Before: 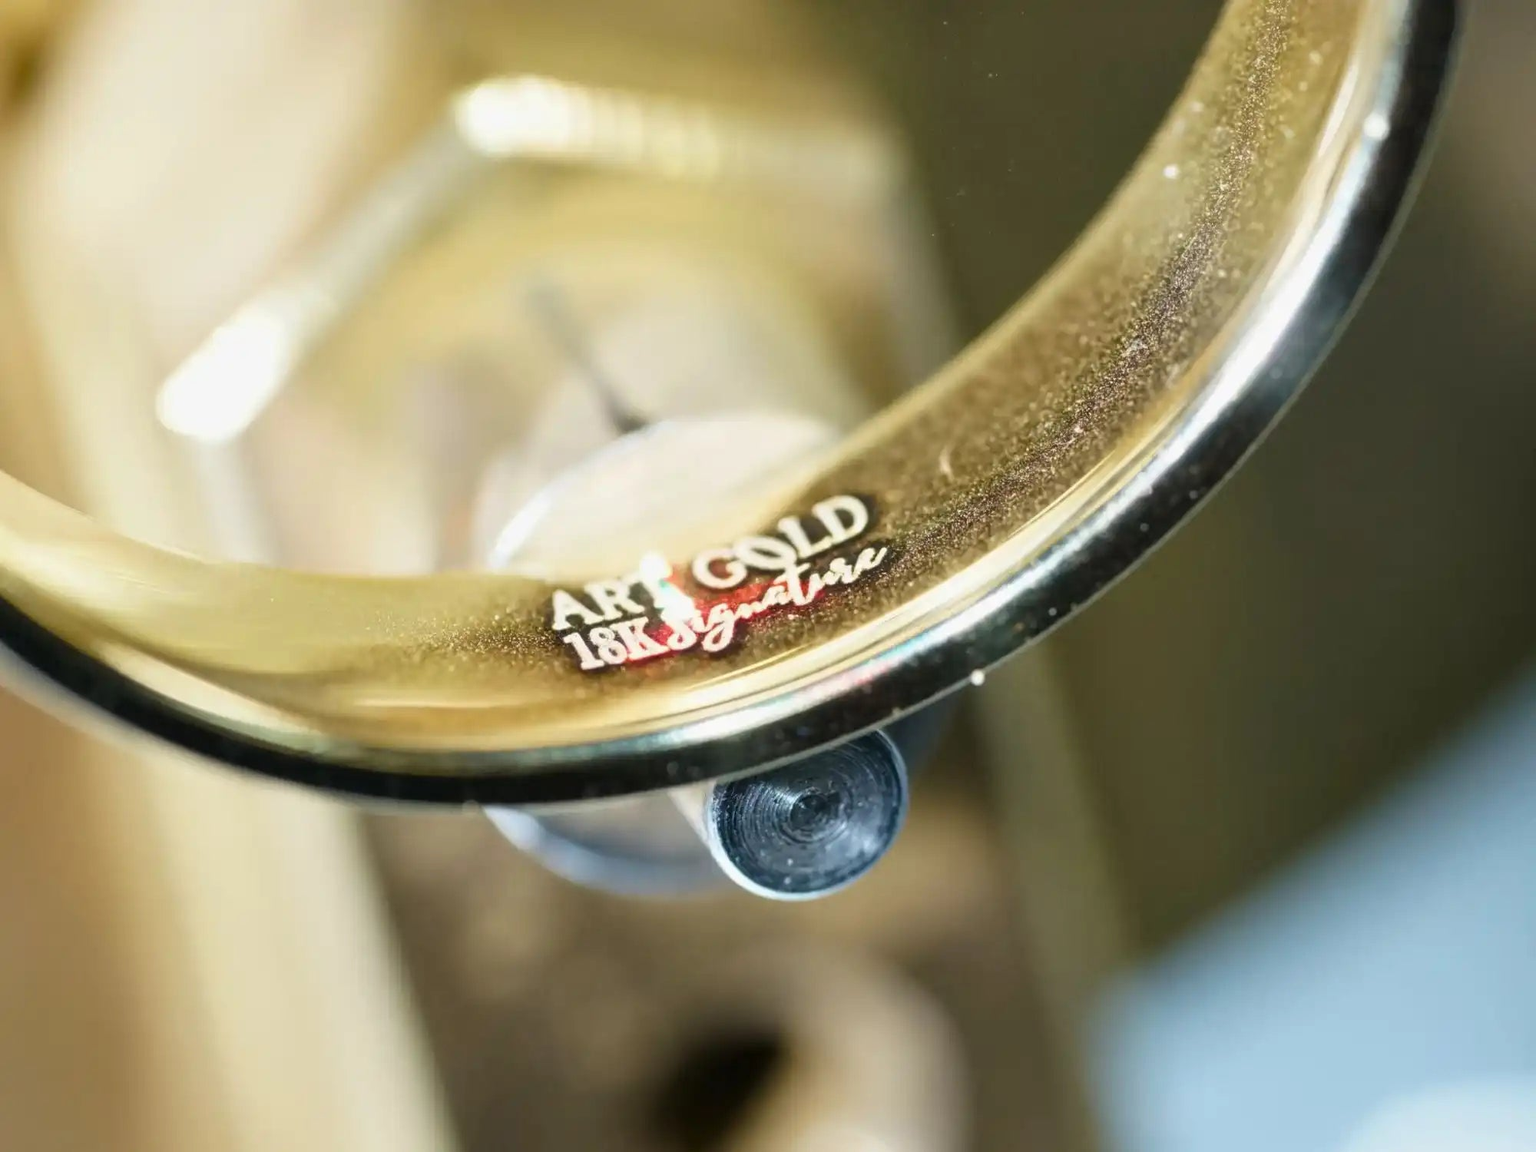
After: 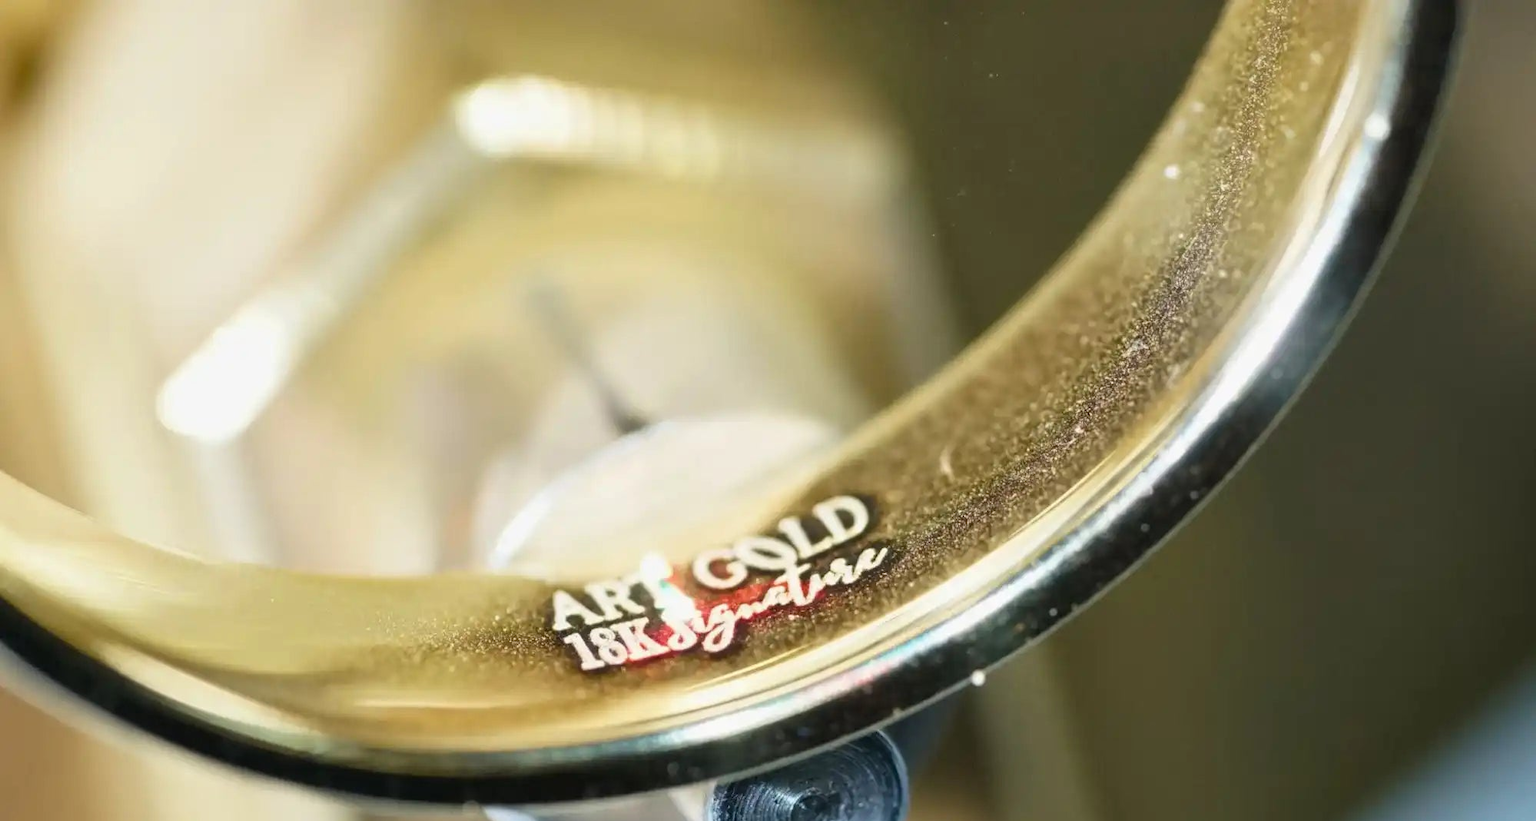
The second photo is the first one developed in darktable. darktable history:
crop: right 0.001%, bottom 28.712%
